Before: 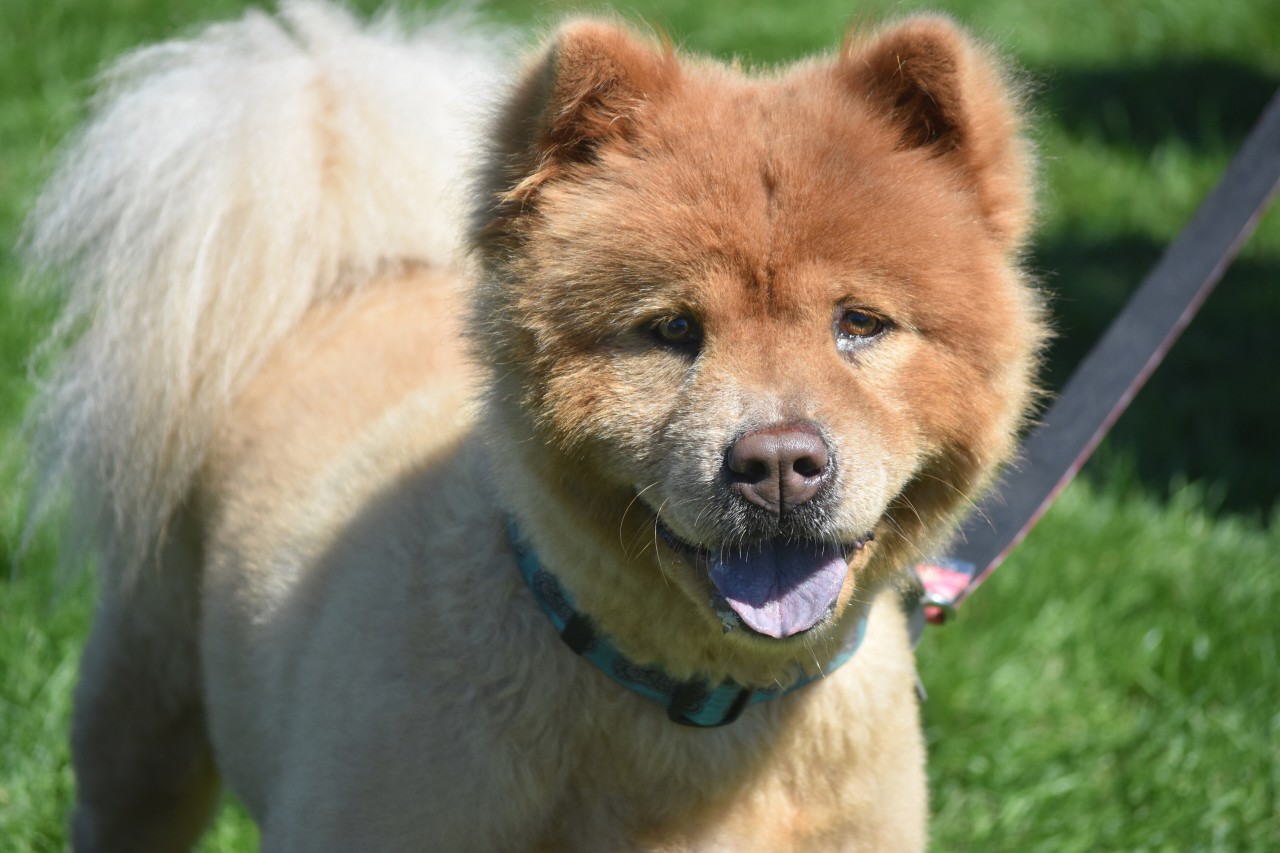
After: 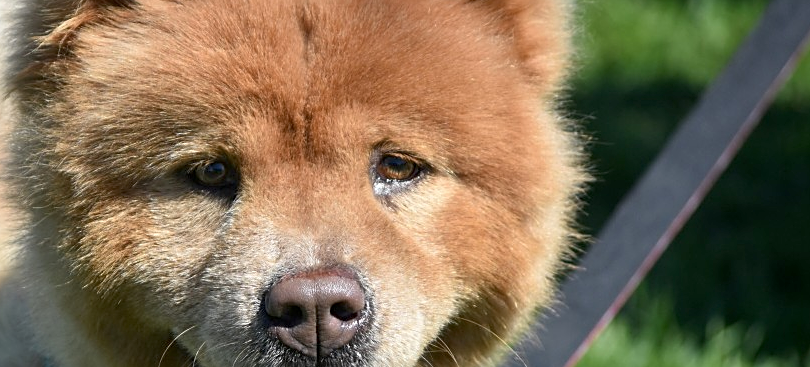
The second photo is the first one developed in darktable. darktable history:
crop: left 36.231%, top 18.333%, right 0.476%, bottom 38.611%
sharpen: on, module defaults
exposure: black level correction 0.005, exposure 0.015 EV, compensate highlight preservation false
